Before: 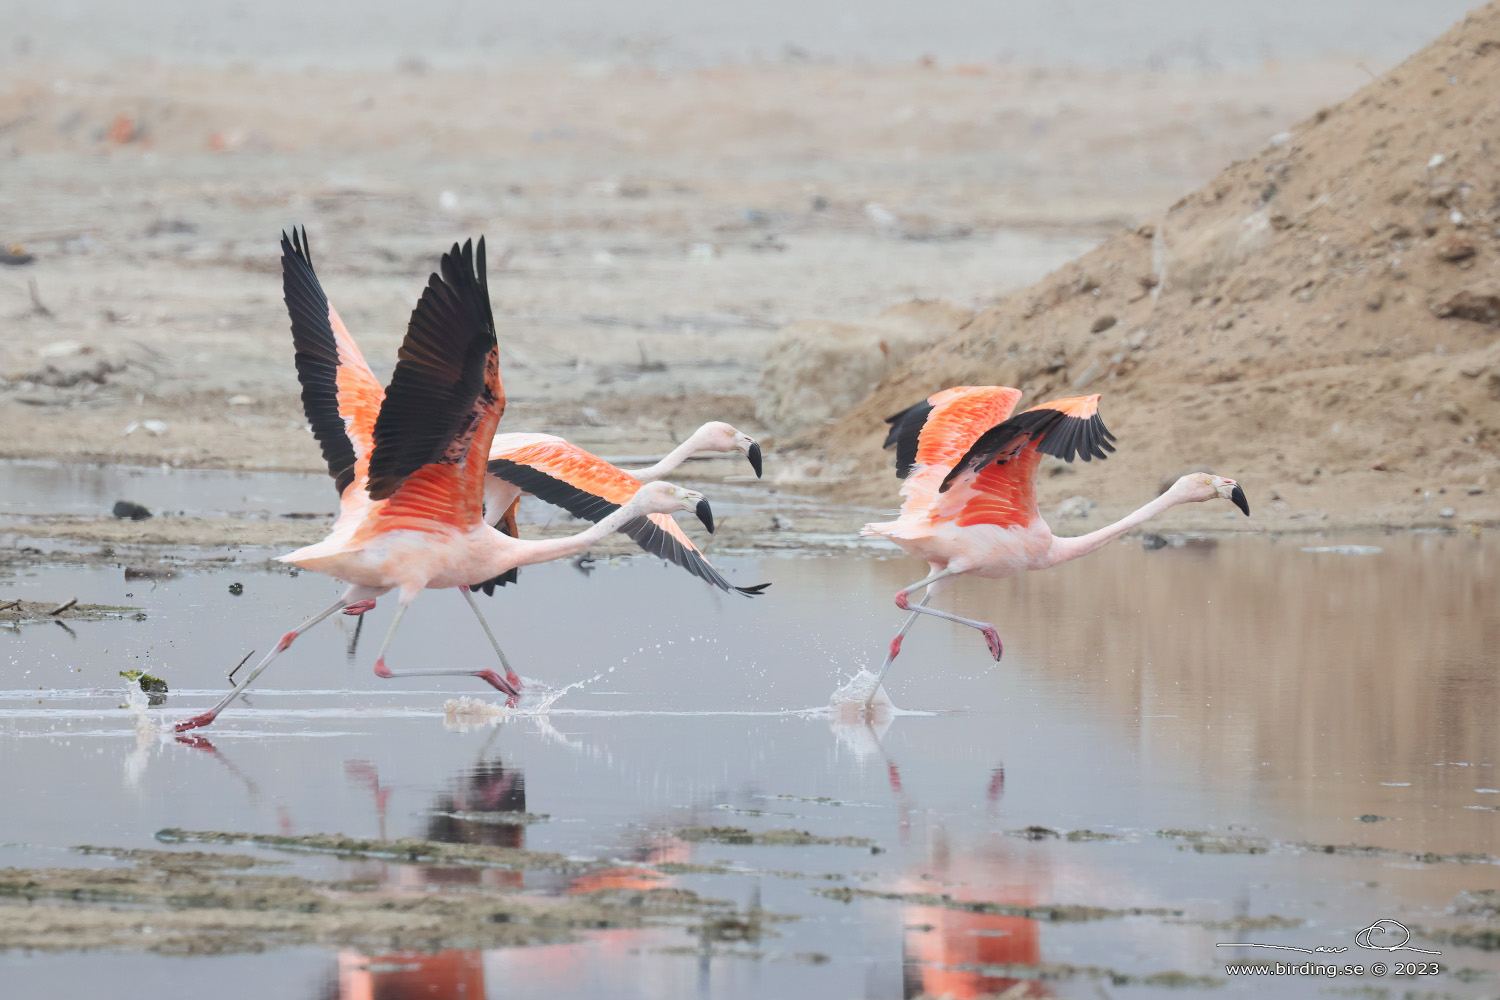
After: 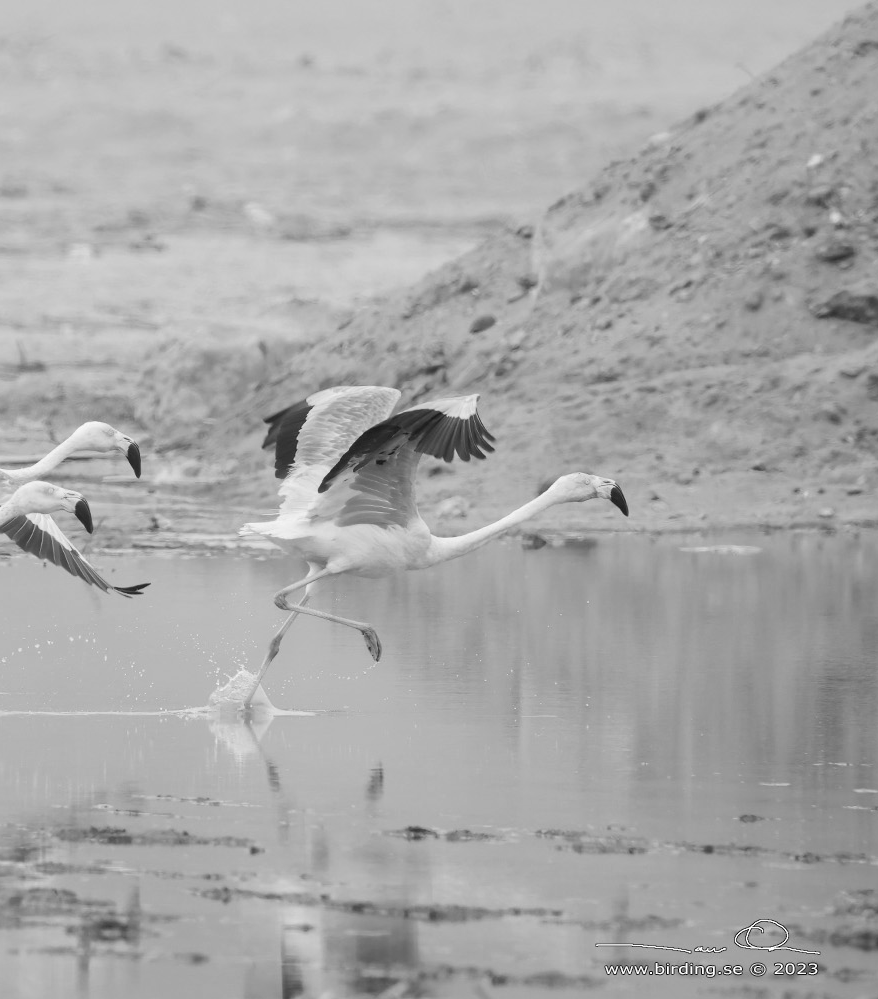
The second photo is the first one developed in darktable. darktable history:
color correction: saturation 0.85
crop: left 41.402%
monochrome: on, module defaults
